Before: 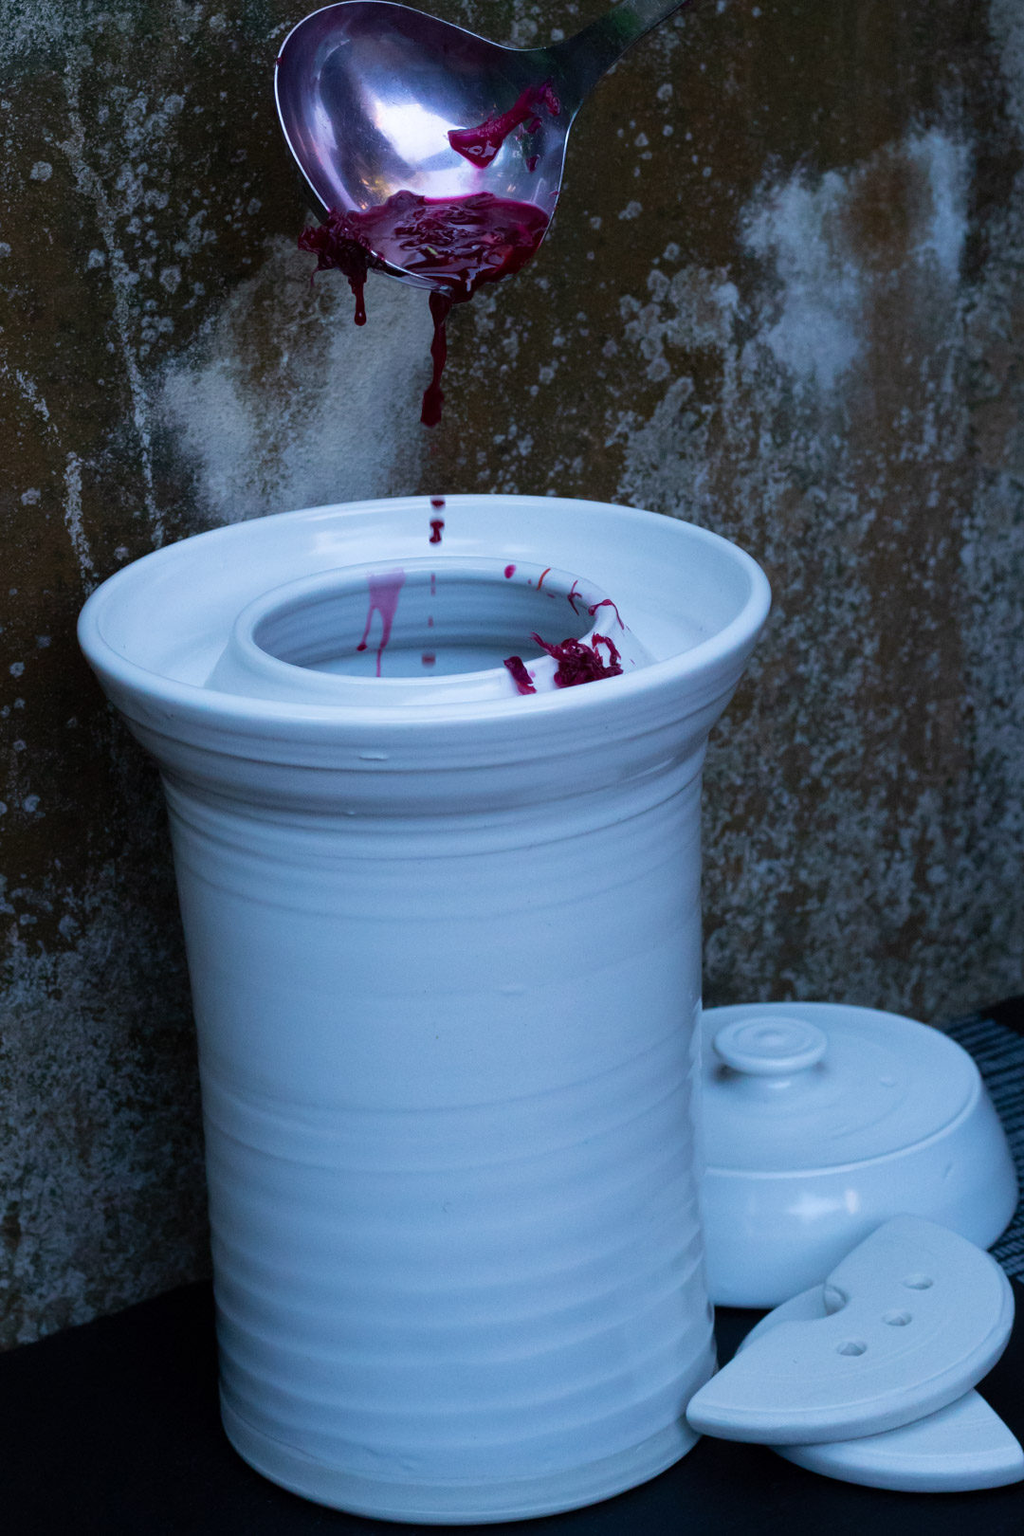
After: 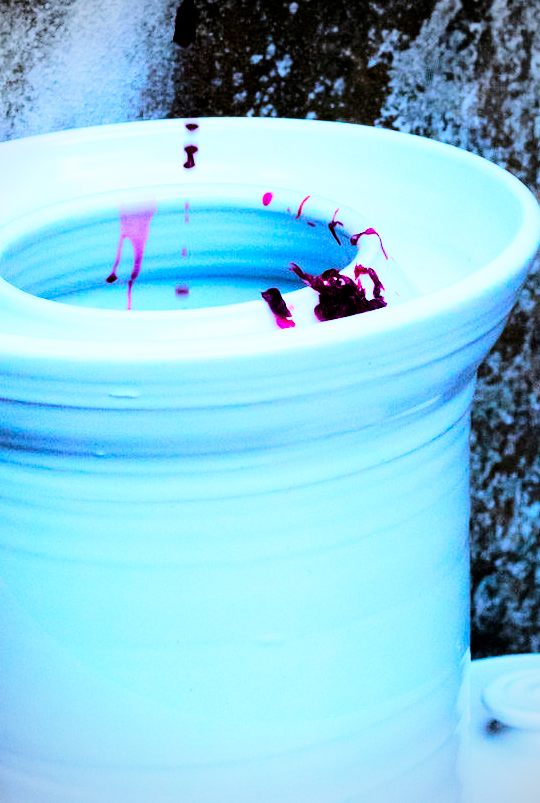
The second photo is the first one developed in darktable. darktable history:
crop: left 25.058%, top 24.988%, right 24.925%, bottom 25.395%
vignetting: brightness -0.443, saturation -0.687, unbound false
color calibration: x 0.356, y 0.368, temperature 4696.5 K
exposure: black level correction 0.006, exposure -0.22 EV, compensate highlight preservation false
base curve: curves: ch0 [(0, 0) (0.005, 0.002) (0.15, 0.3) (0.4, 0.7) (0.75, 0.95) (1, 1)], preserve colors none
tone curve: curves: ch0 [(0, 0) (0.004, 0) (0.133, 0.071) (0.325, 0.456) (0.832, 0.957) (1, 1)], color space Lab, linked channels, preserve colors none
color balance rgb: highlights gain › chroma 0.179%, highlights gain › hue 331.06°, shadows fall-off 299.108%, white fulcrum 1.99 EV, highlights fall-off 298.352%, linear chroma grading › shadows 16.309%, perceptual saturation grading › global saturation -2.061%, perceptual saturation grading › highlights -7.214%, perceptual saturation grading › mid-tones 8.687%, perceptual saturation grading › shadows 3.388%, mask middle-gray fulcrum 99.303%, contrast gray fulcrum 38.325%
